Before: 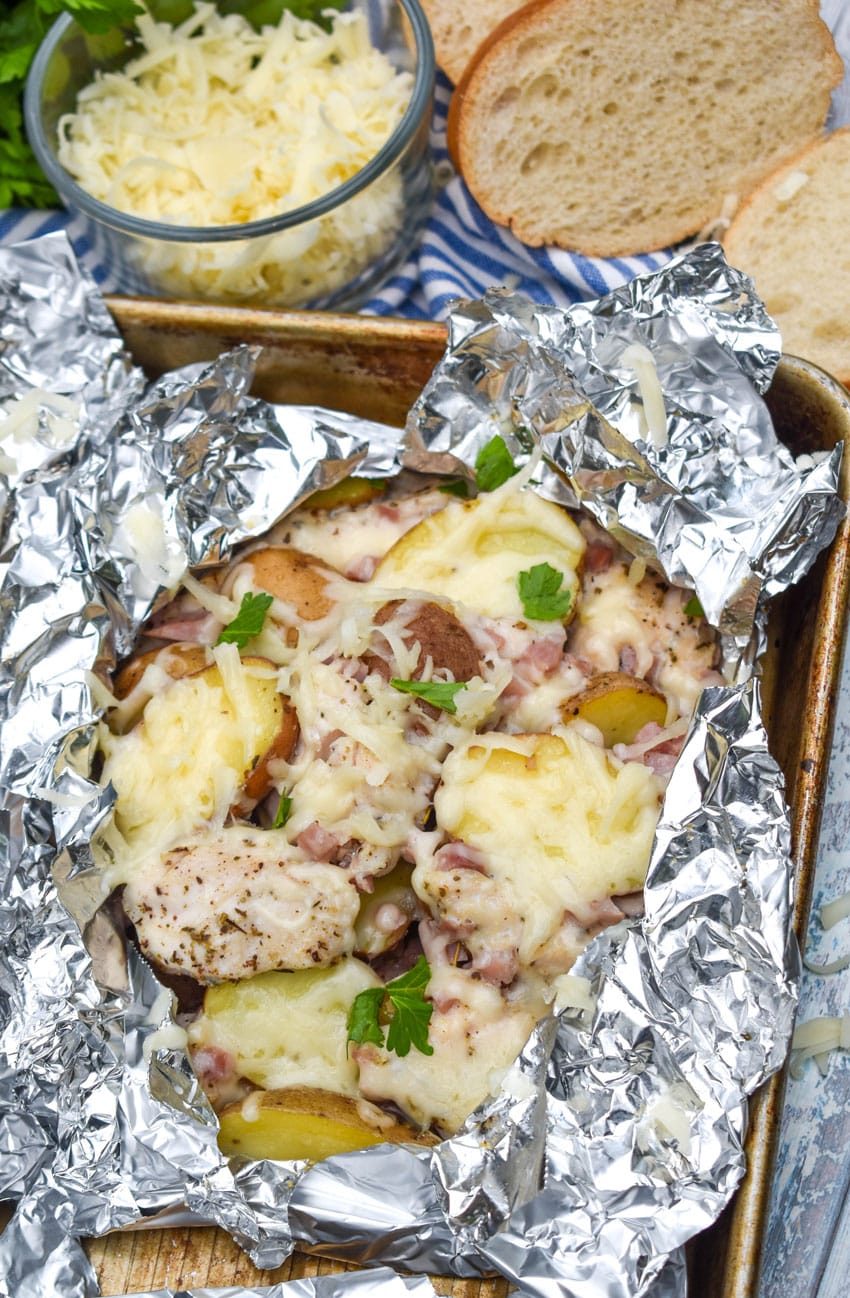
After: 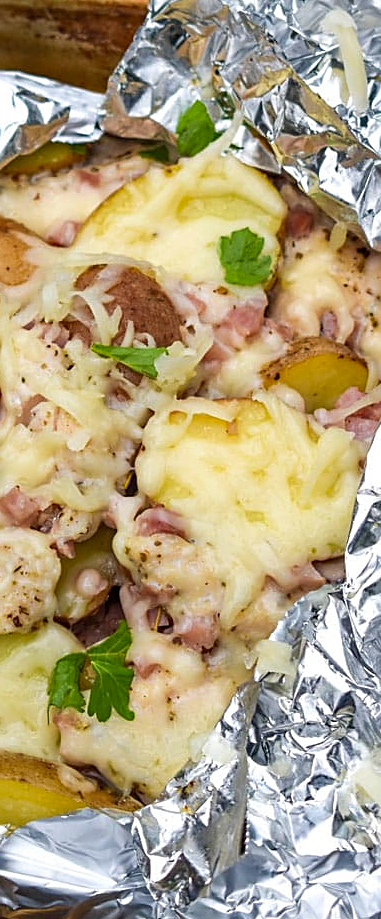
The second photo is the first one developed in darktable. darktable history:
sharpen: amount 0.495
haze removal: compatibility mode true, adaptive false
crop: left 35.283%, top 25.824%, right 19.78%, bottom 3.36%
velvia: on, module defaults
